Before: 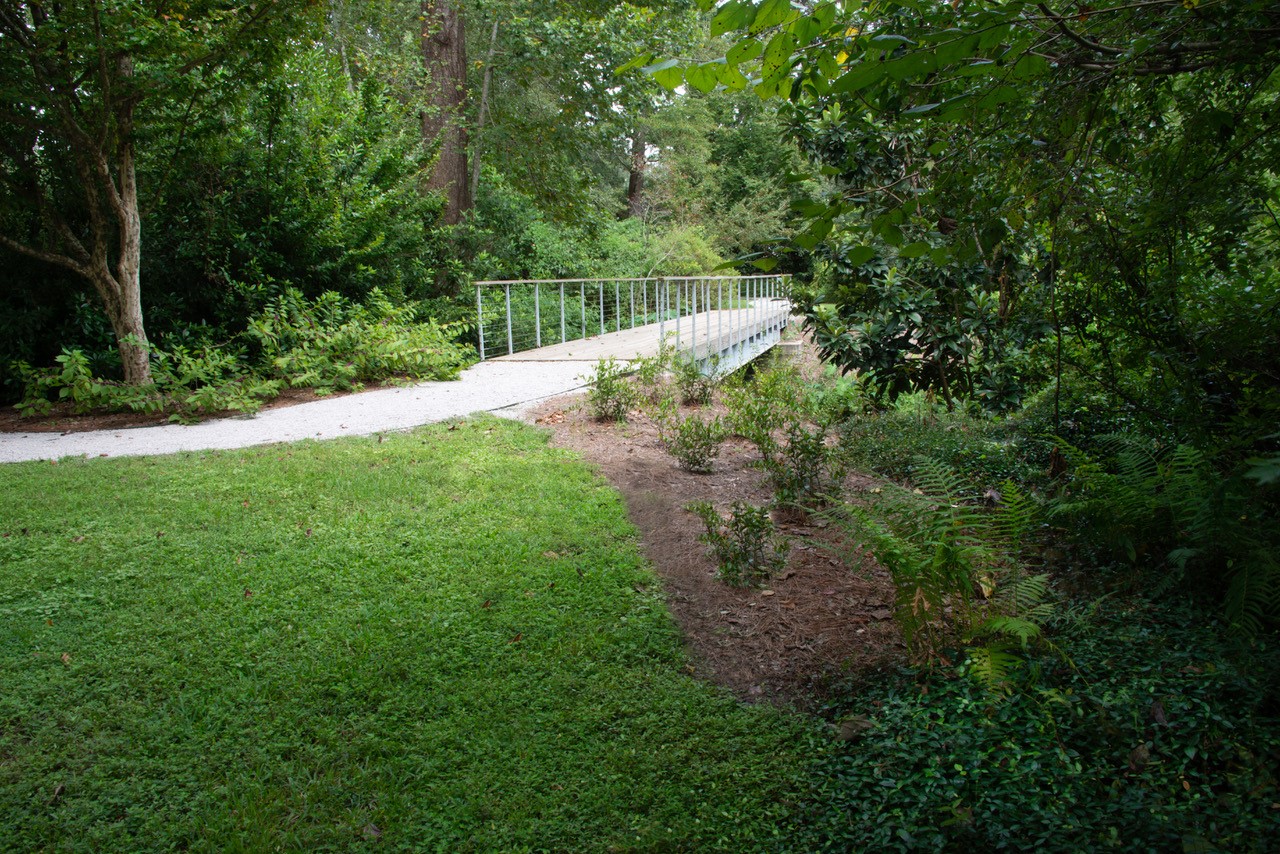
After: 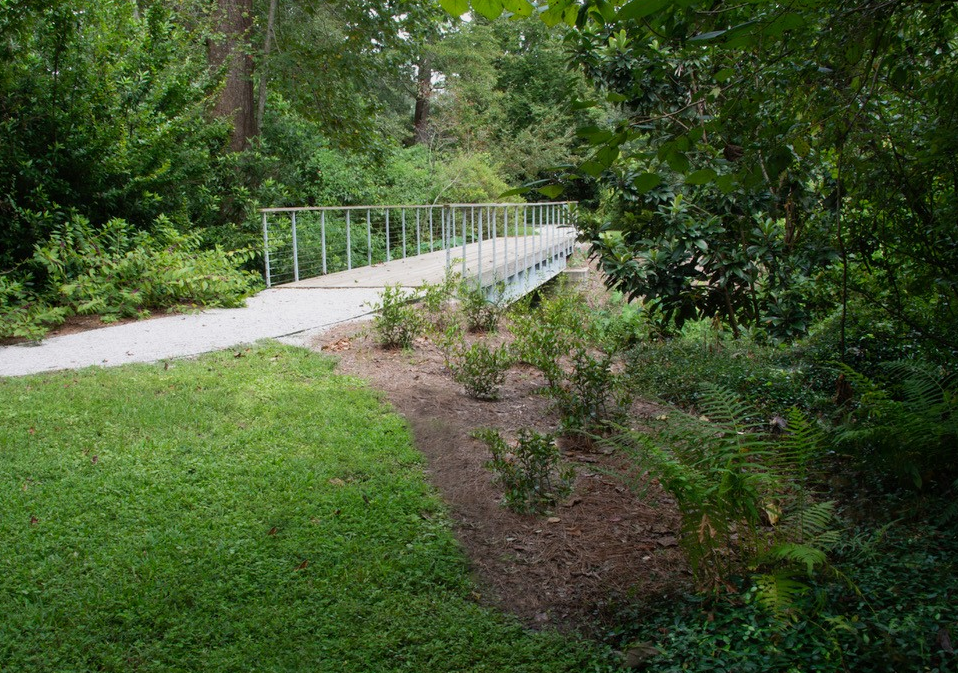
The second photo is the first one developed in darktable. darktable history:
exposure: exposure -0.21 EV, compensate highlight preservation false
crop: left 16.768%, top 8.653%, right 8.362%, bottom 12.485%
